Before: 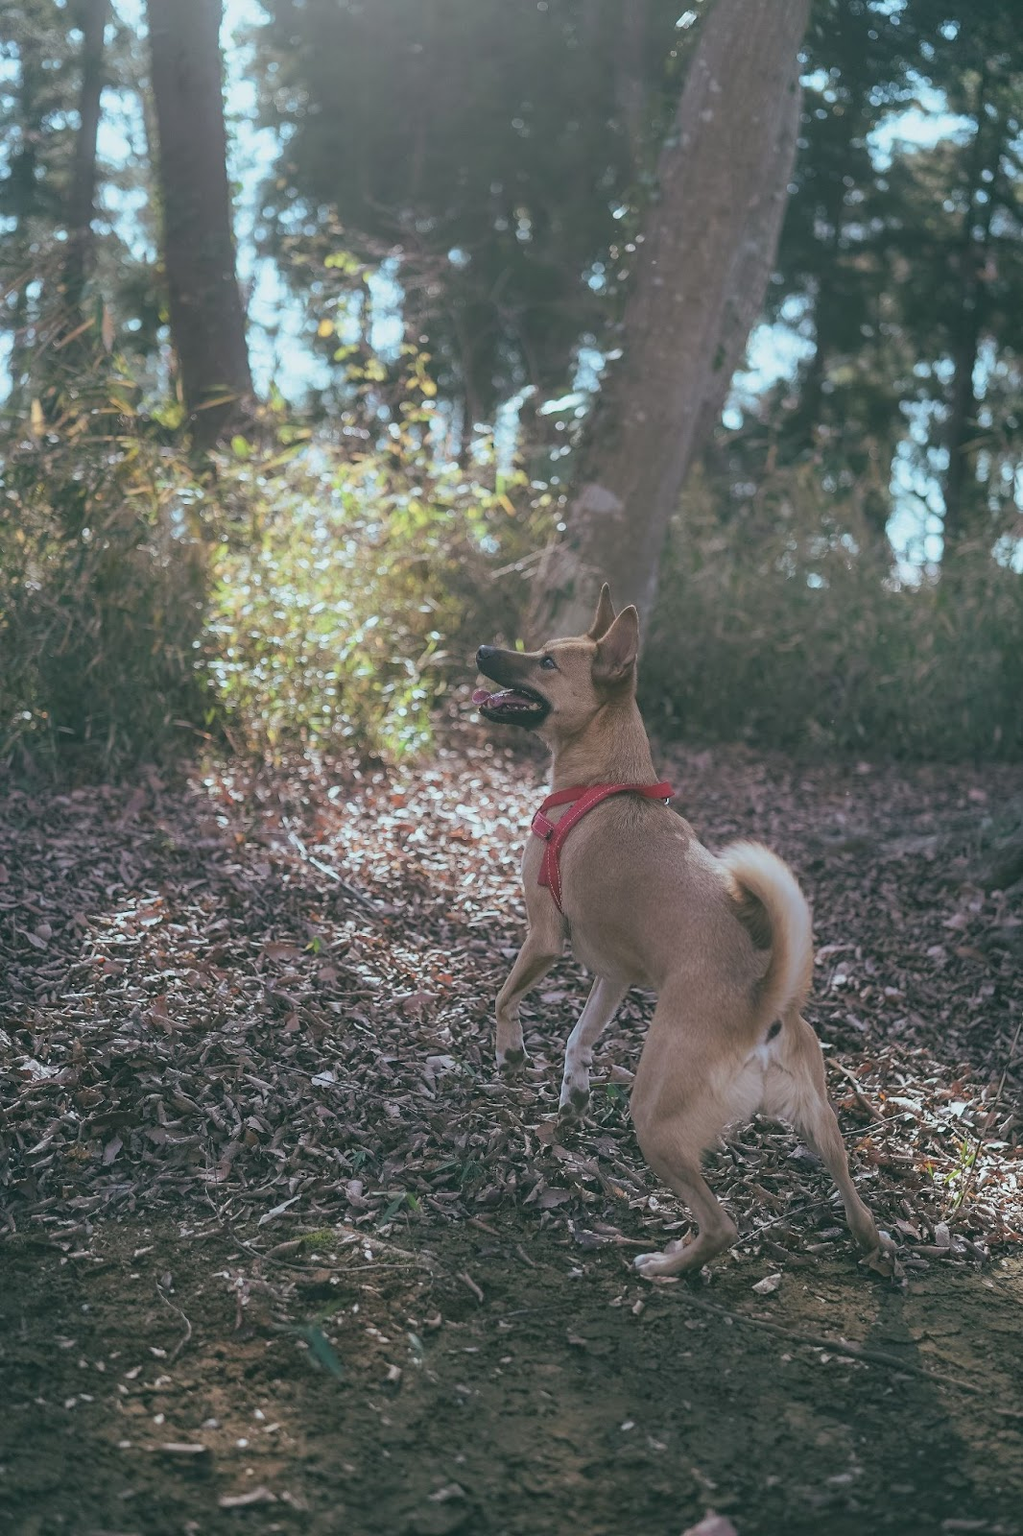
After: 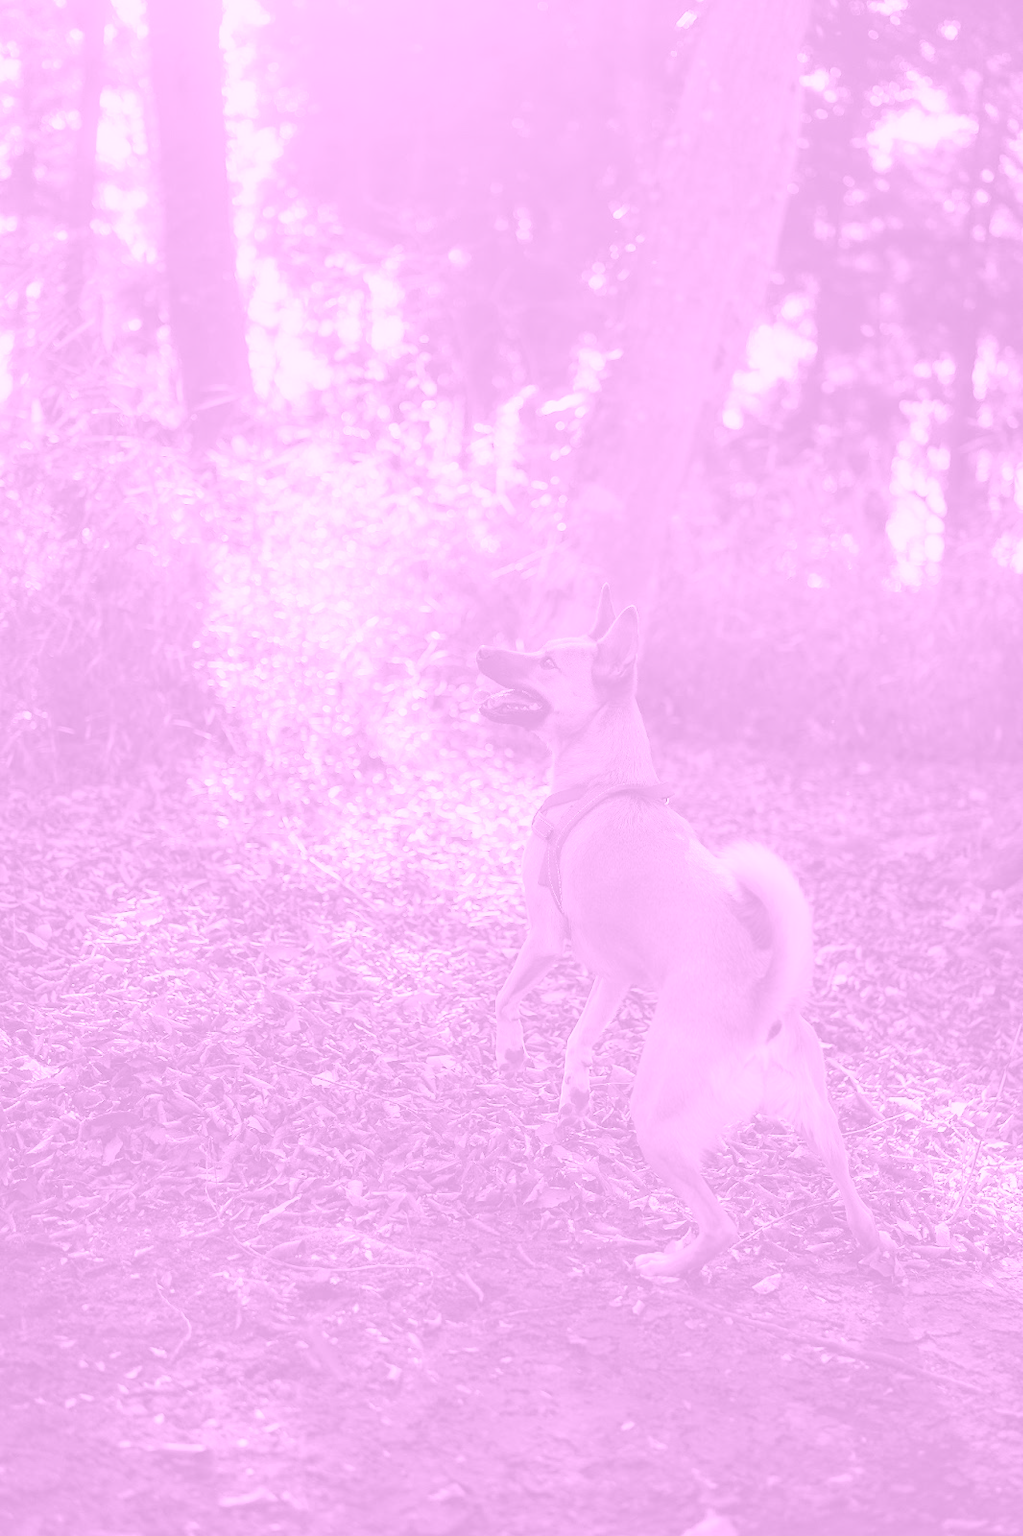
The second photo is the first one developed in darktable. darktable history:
exposure: black level correction 0, exposure 0.7 EV, compensate exposure bias true, compensate highlight preservation false
colorize: hue 331.2°, saturation 75%, source mix 30.28%, lightness 70.52%, version 1
